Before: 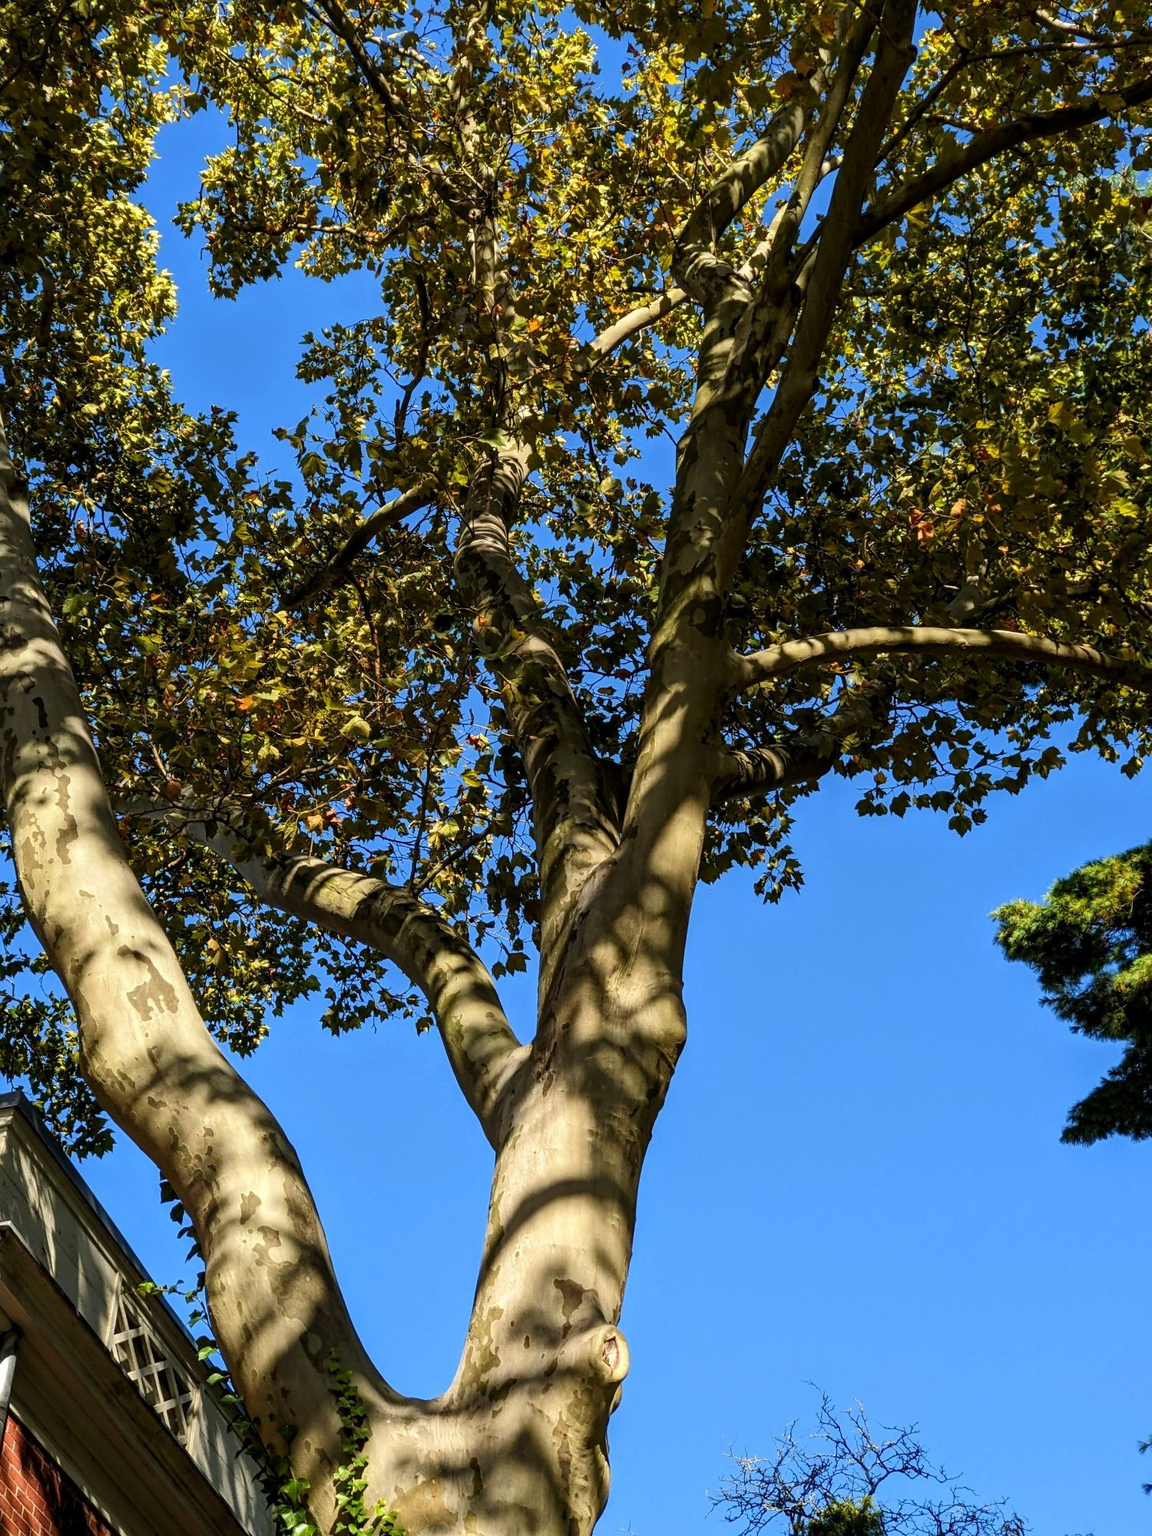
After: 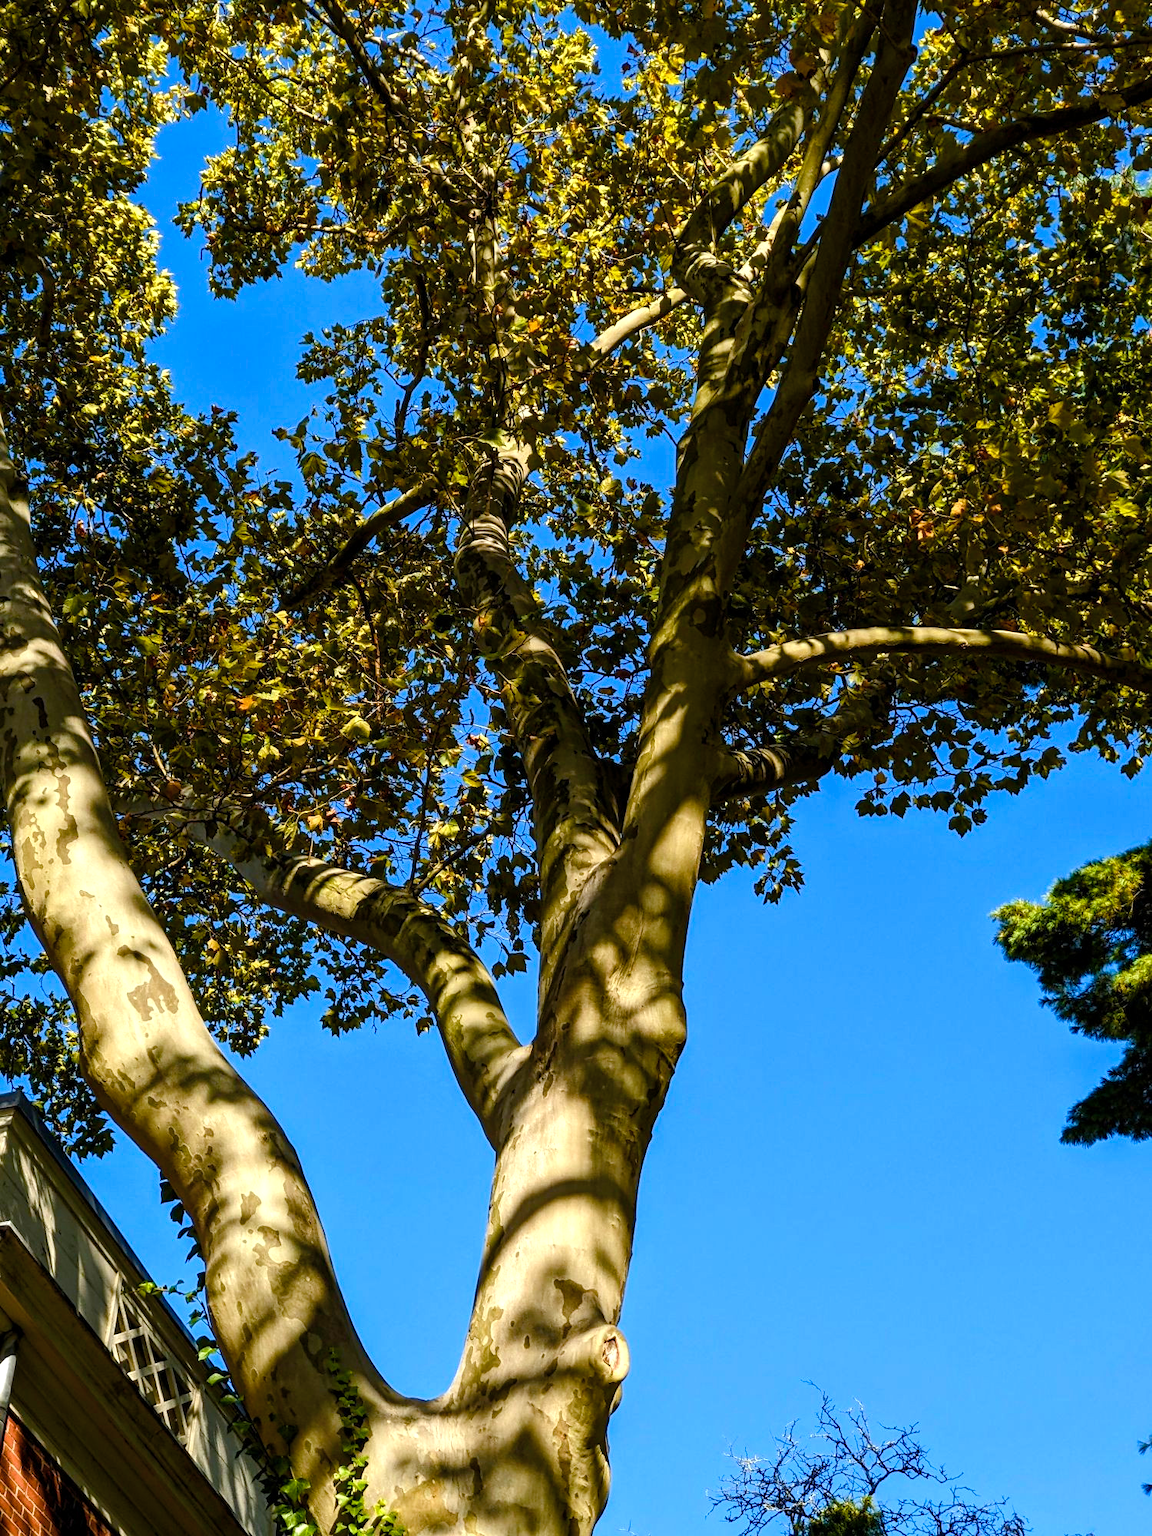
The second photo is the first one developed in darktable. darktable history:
contrast brightness saturation: saturation -0.16
color balance rgb: linear chroma grading › global chroma 14.592%, perceptual saturation grading › global saturation 20%, perceptual saturation grading › highlights -25.102%, perceptual saturation grading › shadows 50.023%, perceptual brilliance grading › highlights 7.783%, perceptual brilliance grading › mid-tones 3.59%, perceptual brilliance grading › shadows 2.221%, global vibrance 20%
